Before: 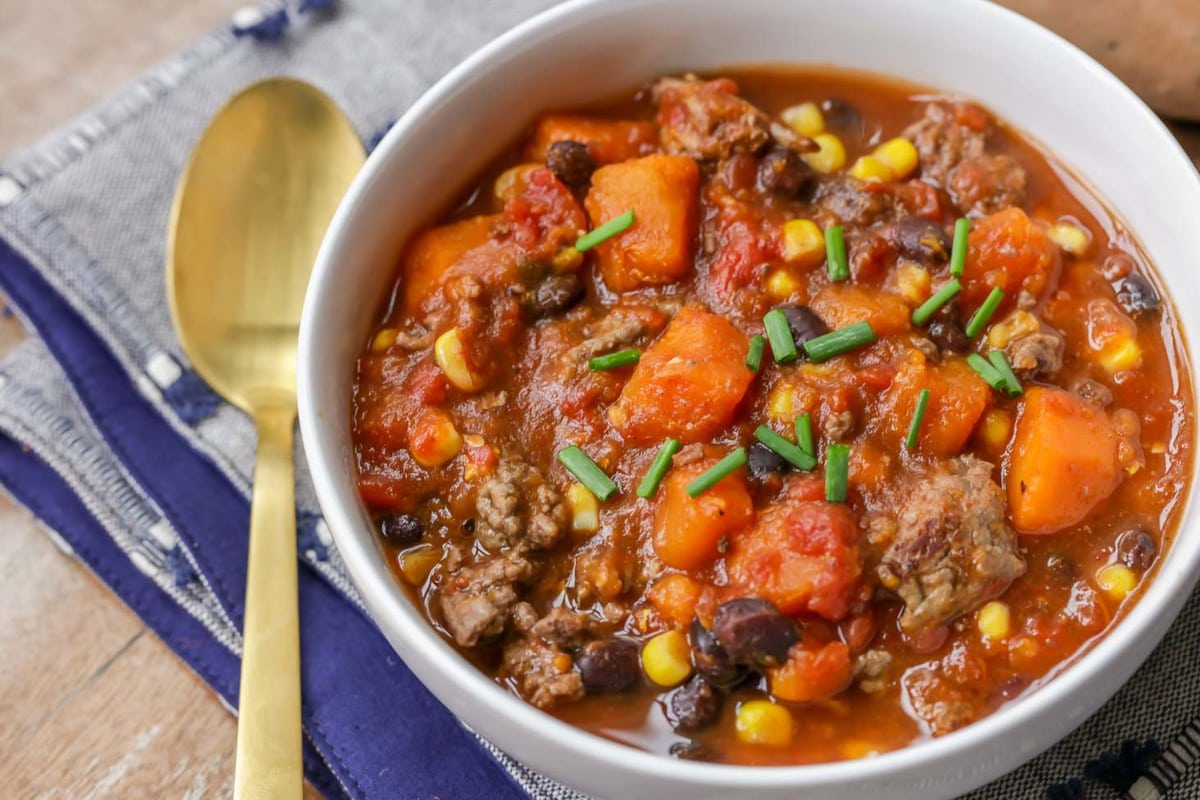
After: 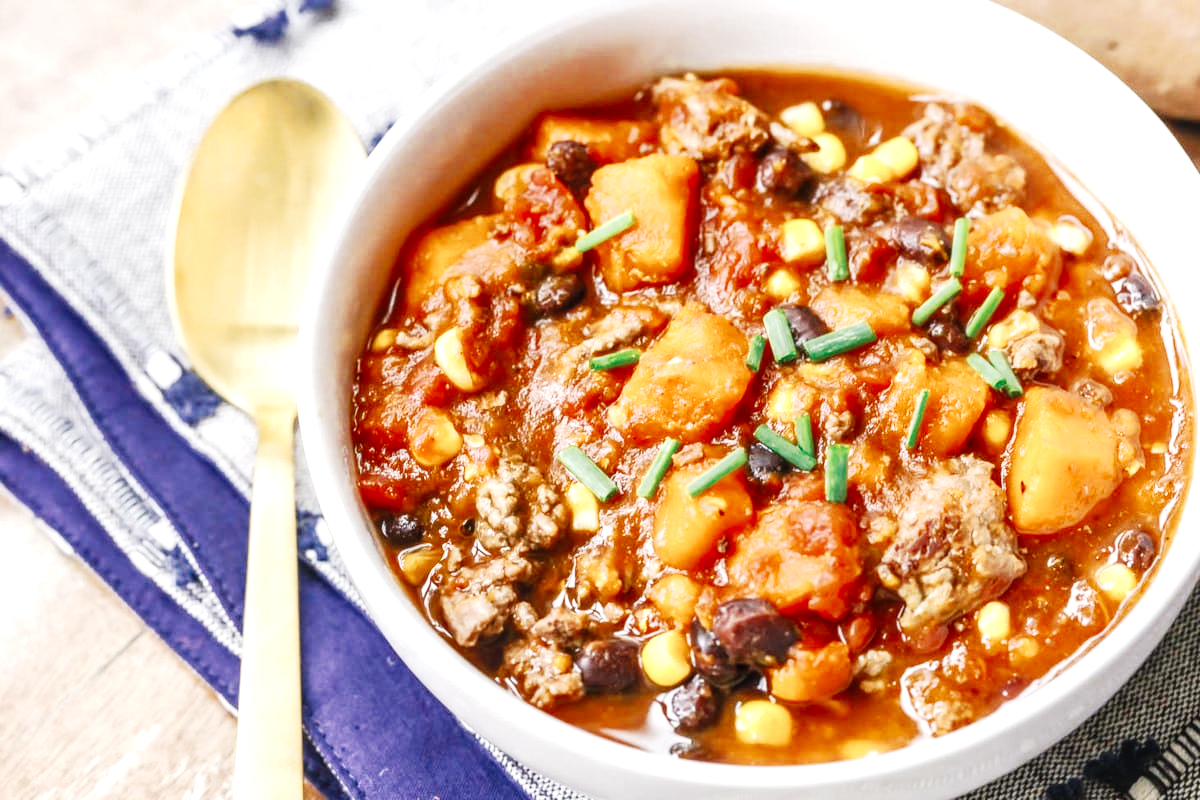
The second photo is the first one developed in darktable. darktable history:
local contrast: on, module defaults
exposure: black level correction 0, exposure 1.199 EV, compensate exposure bias true, compensate highlight preservation false
tone curve: curves: ch0 [(0, 0.036) (0.037, 0.042) (0.167, 0.143) (0.433, 0.502) (0.531, 0.637) (0.696, 0.825) (0.856, 0.92) (1, 0.98)]; ch1 [(0, 0) (0.424, 0.383) (0.482, 0.459) (0.501, 0.5) (0.522, 0.526) (0.559, 0.563) (0.604, 0.646) (0.715, 0.729) (1, 1)]; ch2 [(0, 0) (0.369, 0.388) (0.45, 0.48) (0.499, 0.502) (0.504, 0.504) (0.512, 0.526) (0.581, 0.595) (0.708, 0.786) (1, 1)], preserve colors none
color zones: curves: ch0 [(0, 0.5) (0.125, 0.4) (0.25, 0.5) (0.375, 0.4) (0.5, 0.4) (0.625, 0.35) (0.75, 0.35) (0.875, 0.5)]; ch1 [(0, 0.35) (0.125, 0.45) (0.25, 0.35) (0.375, 0.35) (0.5, 0.35) (0.625, 0.35) (0.75, 0.45) (0.875, 0.35)]; ch2 [(0, 0.6) (0.125, 0.5) (0.25, 0.5) (0.375, 0.6) (0.5, 0.6) (0.625, 0.5) (0.75, 0.5) (0.875, 0.5)]
